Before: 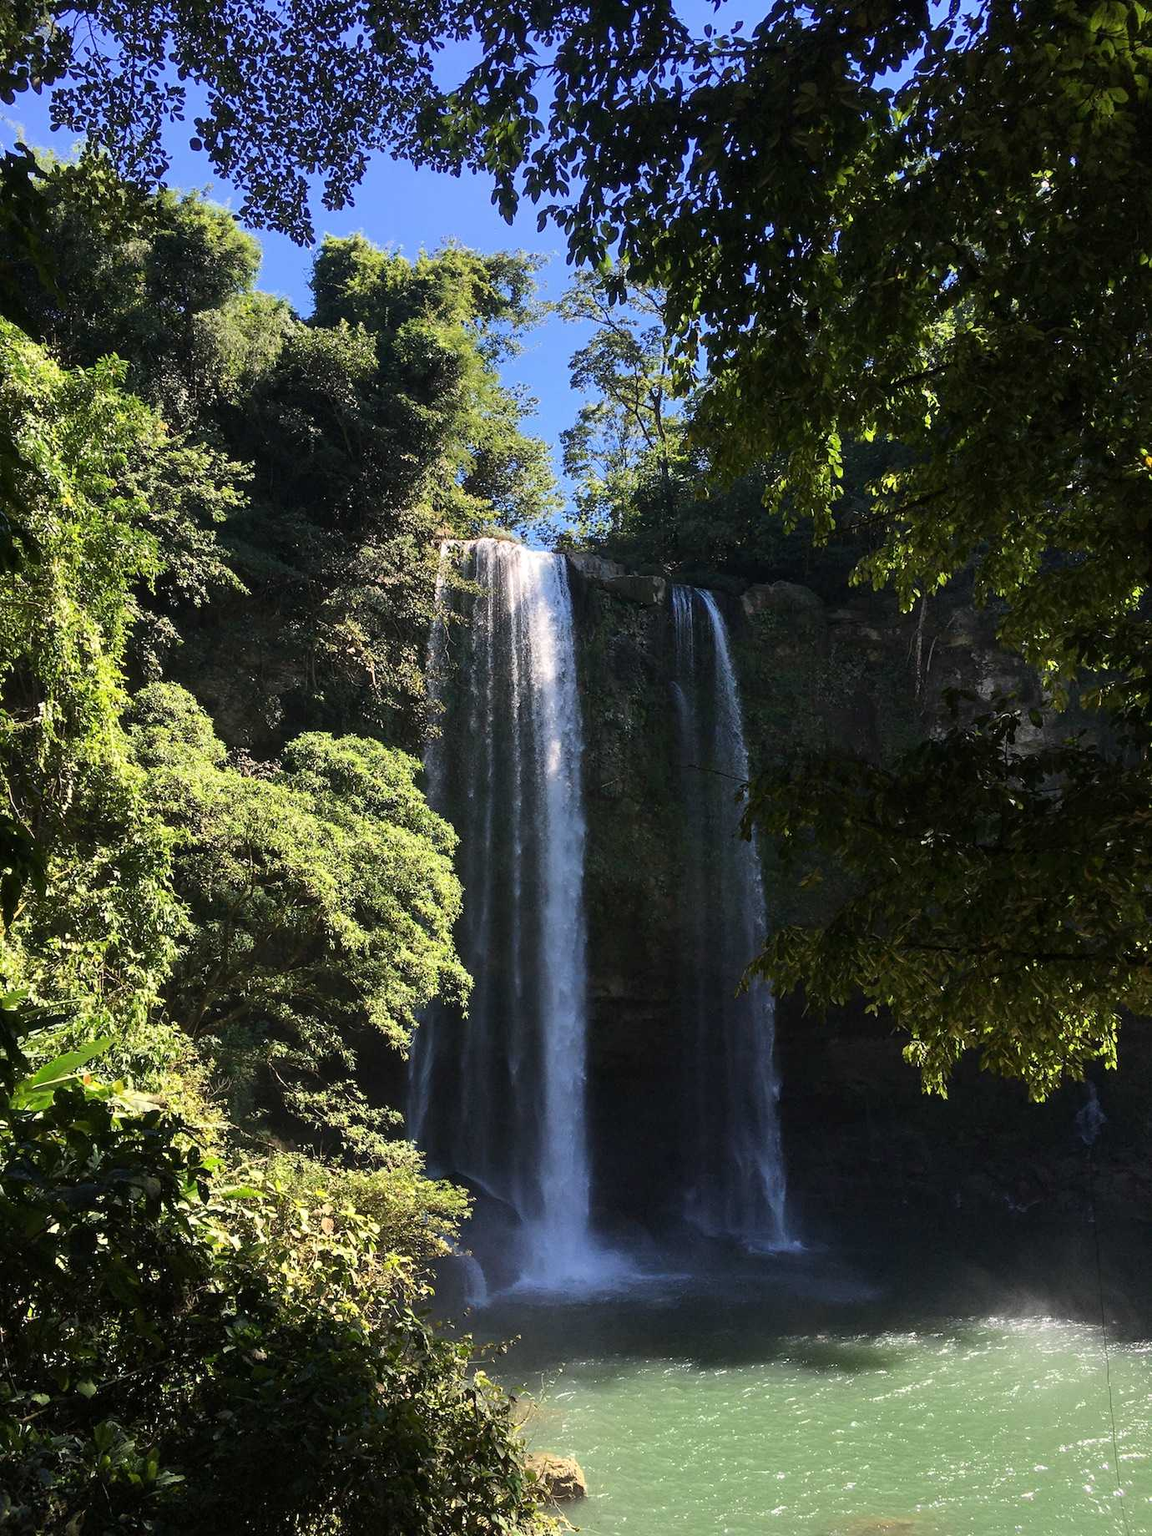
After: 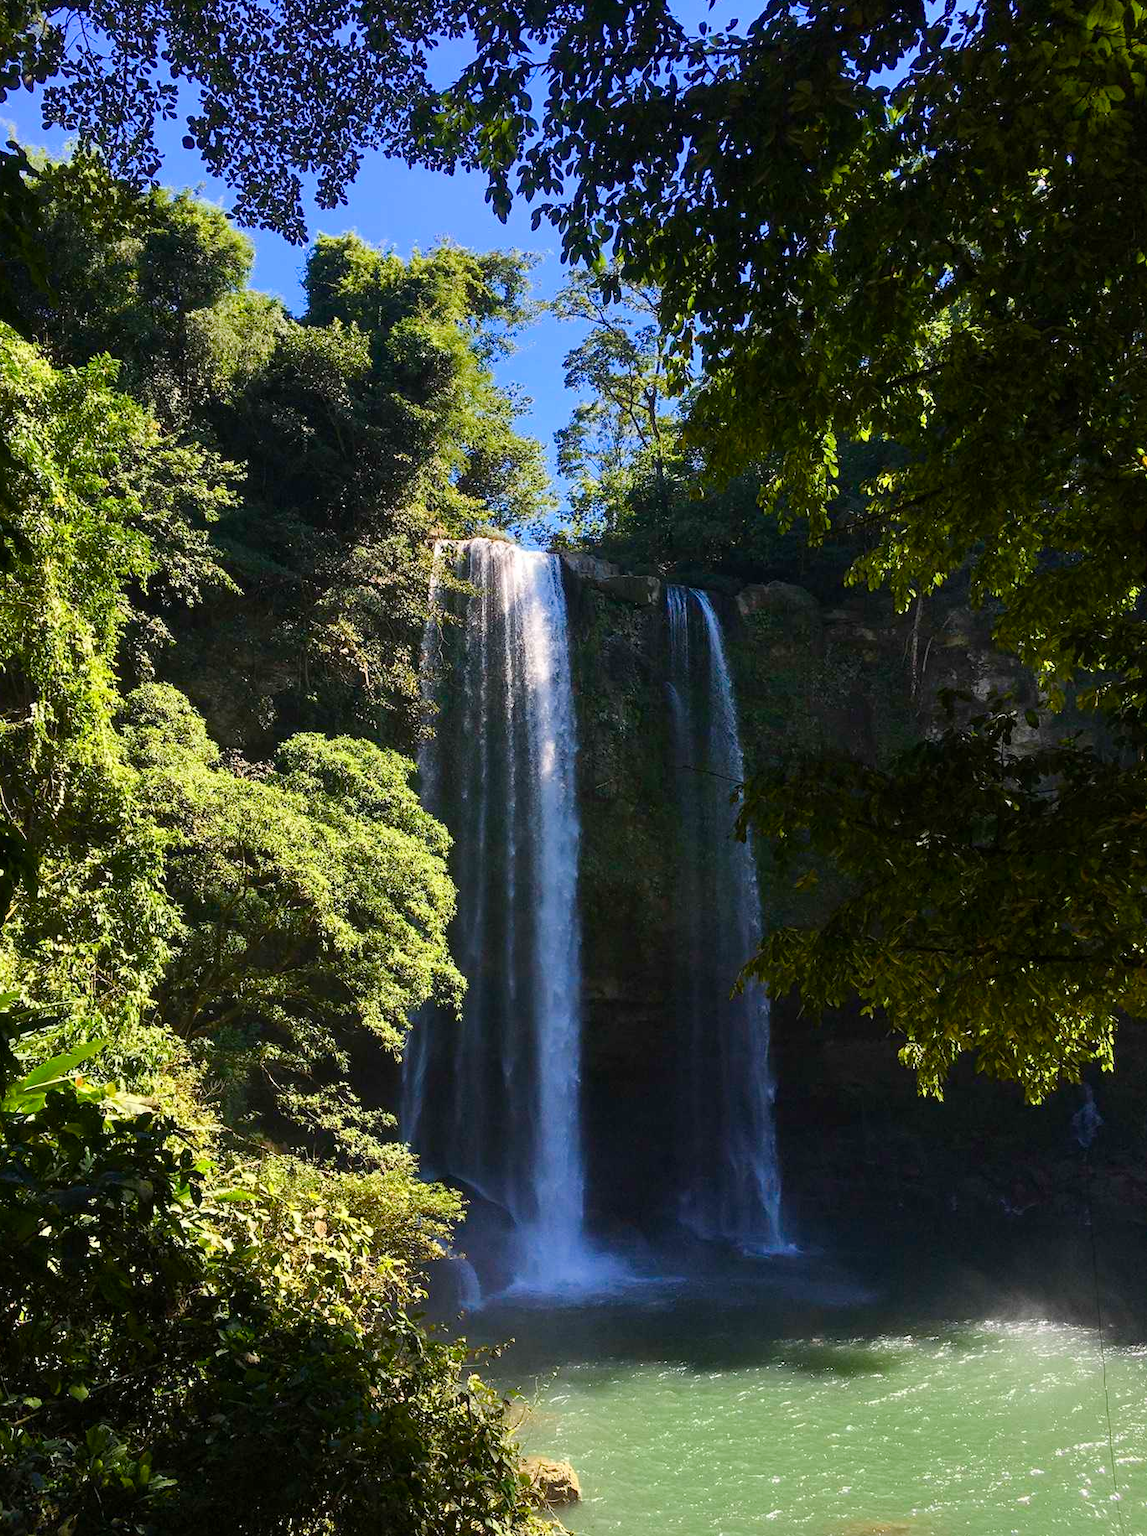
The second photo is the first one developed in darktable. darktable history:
crop and rotate: left 0.767%, top 0.17%, bottom 0.261%
color balance rgb: perceptual saturation grading › global saturation 23.664%, perceptual saturation grading › highlights -24.552%, perceptual saturation grading › mid-tones 24.234%, perceptual saturation grading › shadows 41.058%, global vibrance 20%
